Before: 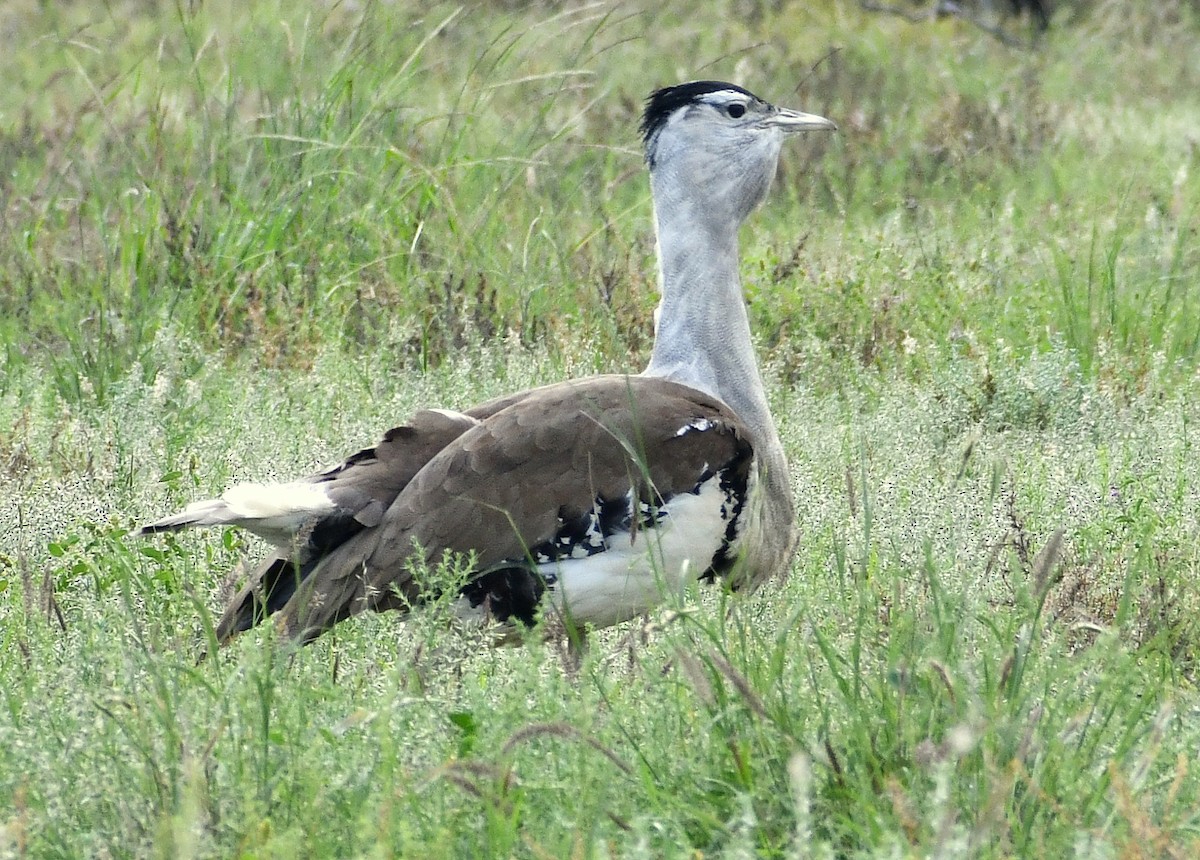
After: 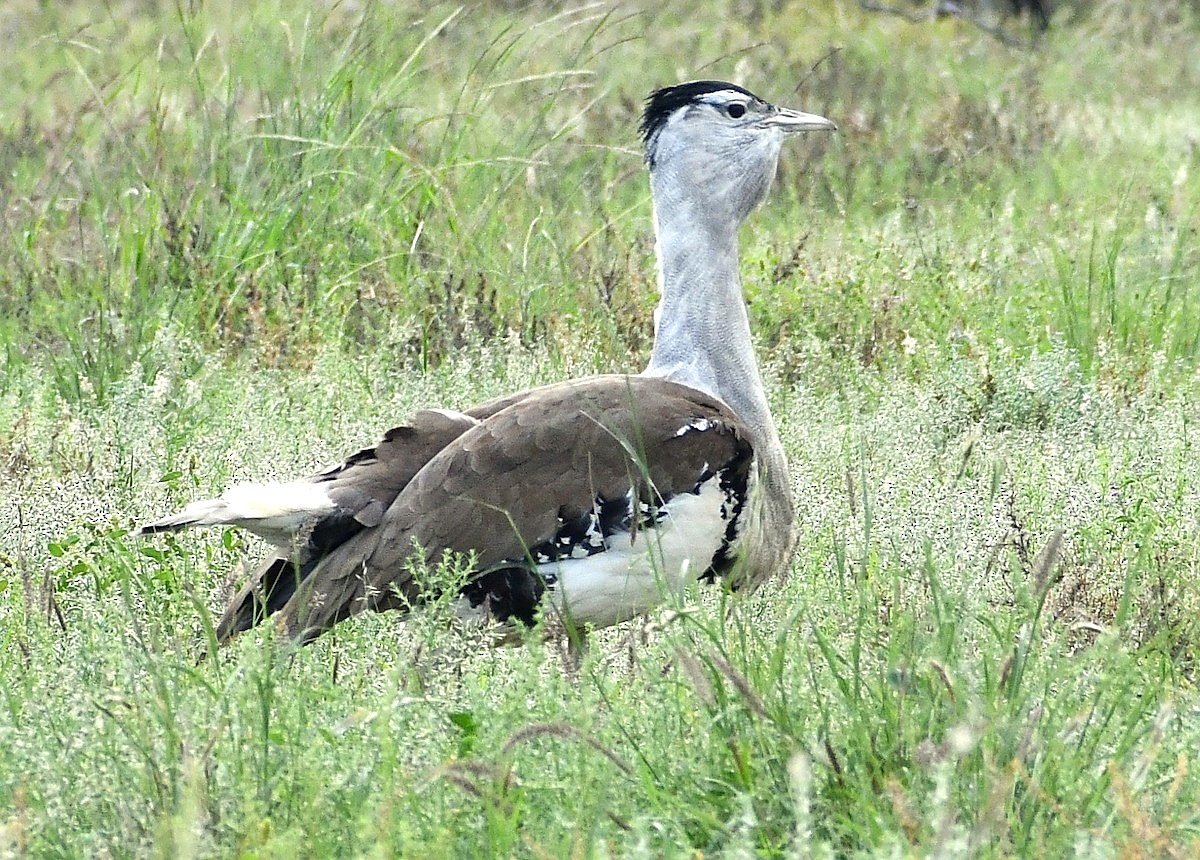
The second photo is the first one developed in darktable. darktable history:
sharpen: on, module defaults
exposure: black level correction 0, exposure 0.3 EV, compensate highlight preservation false
